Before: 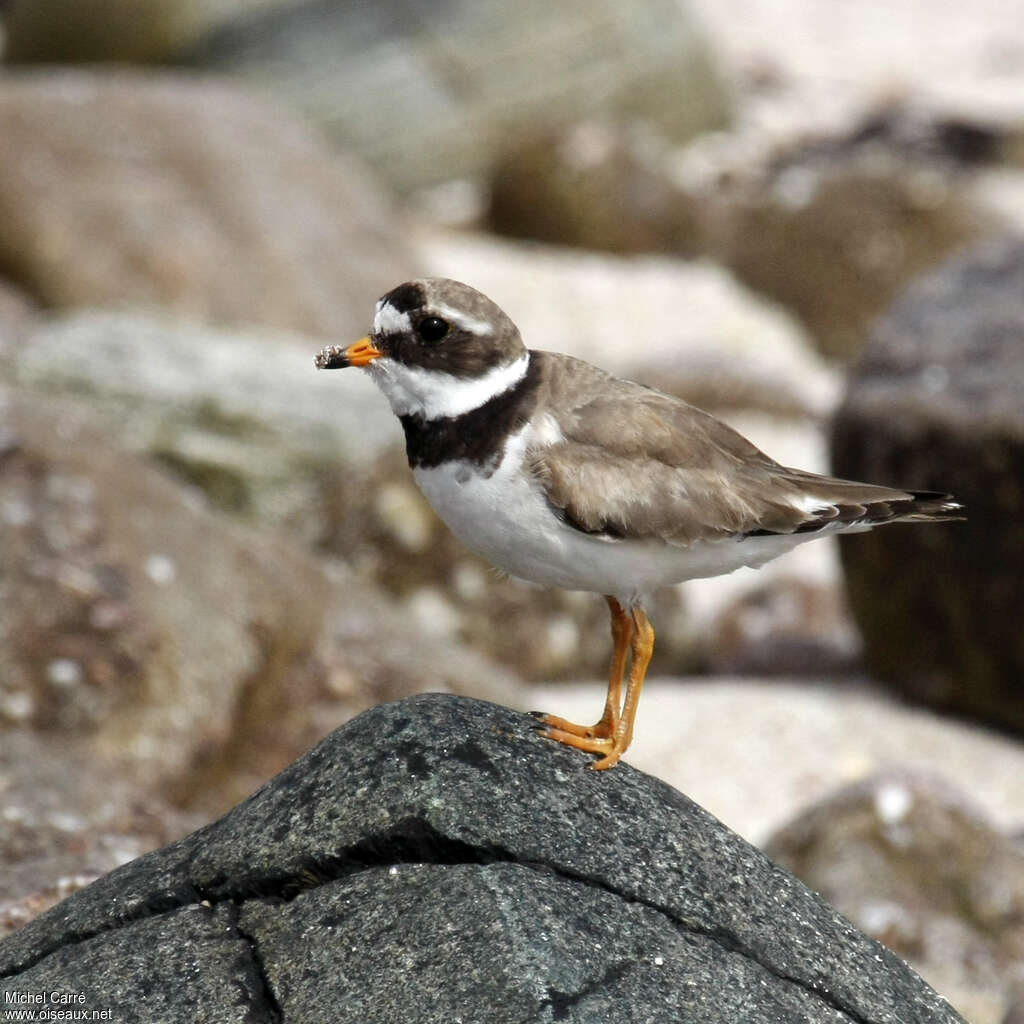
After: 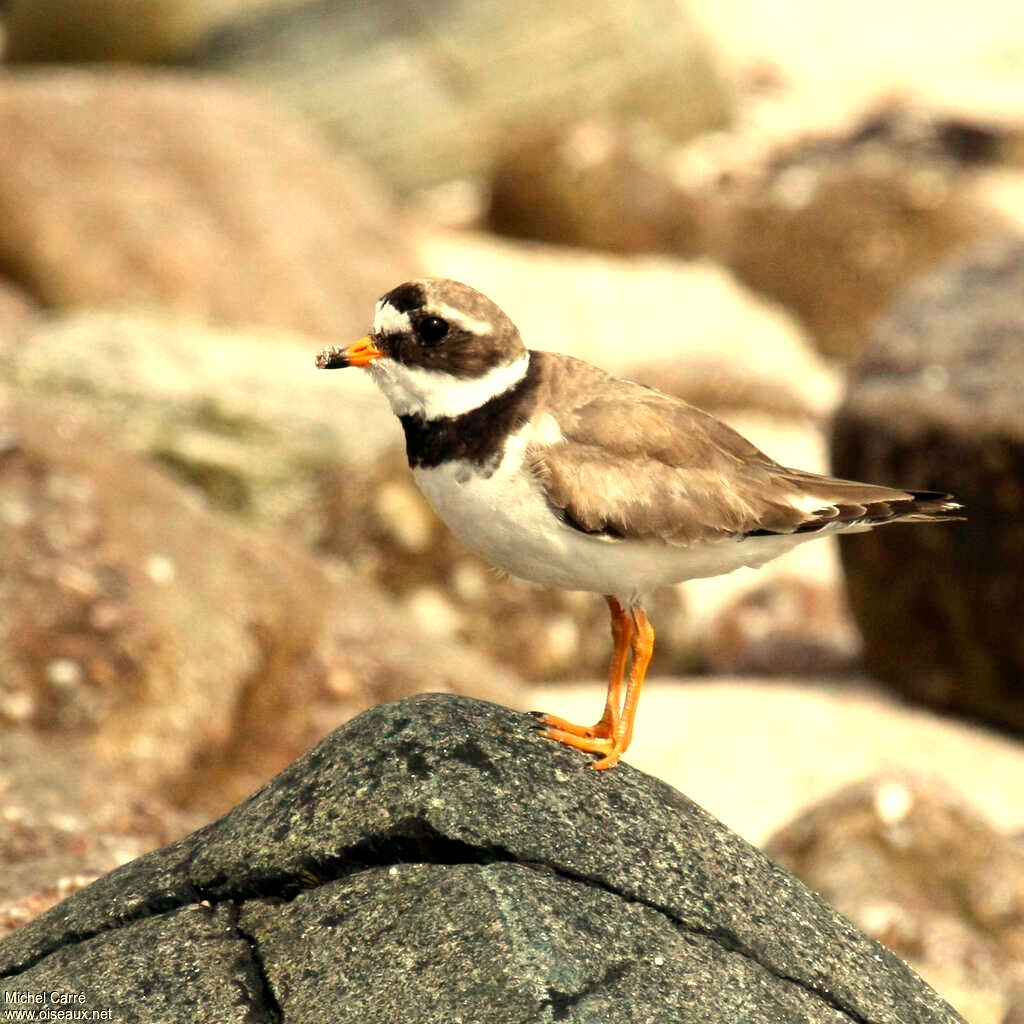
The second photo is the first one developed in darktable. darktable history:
white balance: red 1.08, blue 0.791
exposure: exposure 0.657 EV, compensate highlight preservation false
